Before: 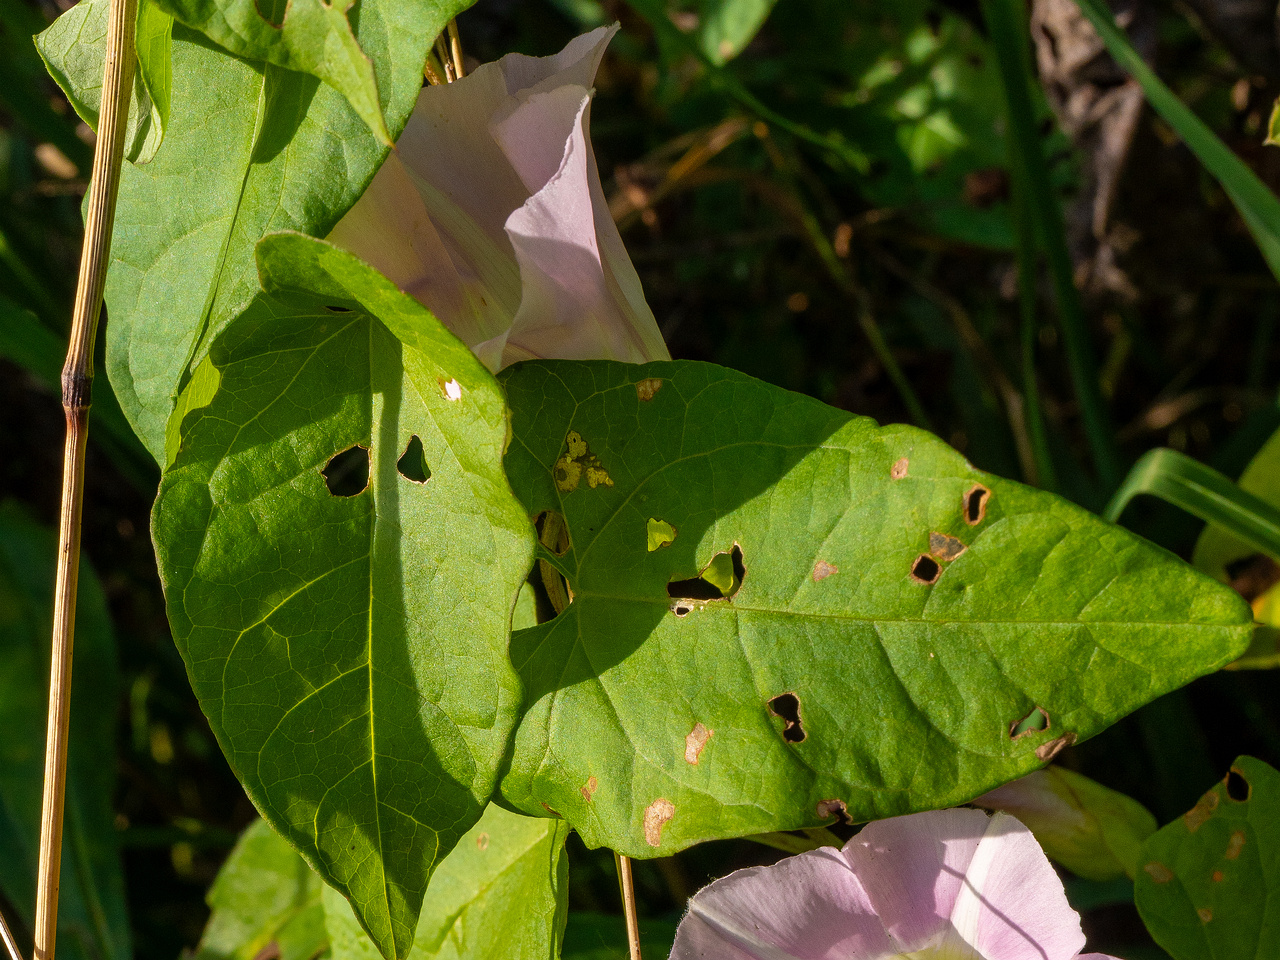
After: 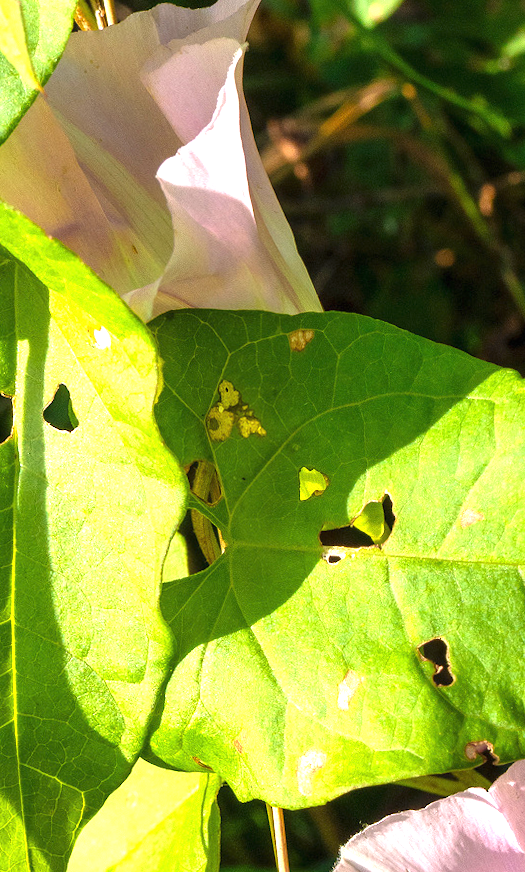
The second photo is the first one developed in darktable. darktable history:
exposure: black level correction 0, exposure 1.6 EV, compensate exposure bias true, compensate highlight preservation false
rotate and perspective: rotation -0.013°, lens shift (vertical) -0.027, lens shift (horizontal) 0.178, crop left 0.016, crop right 0.989, crop top 0.082, crop bottom 0.918
crop: left 31.229%, right 27.105%
